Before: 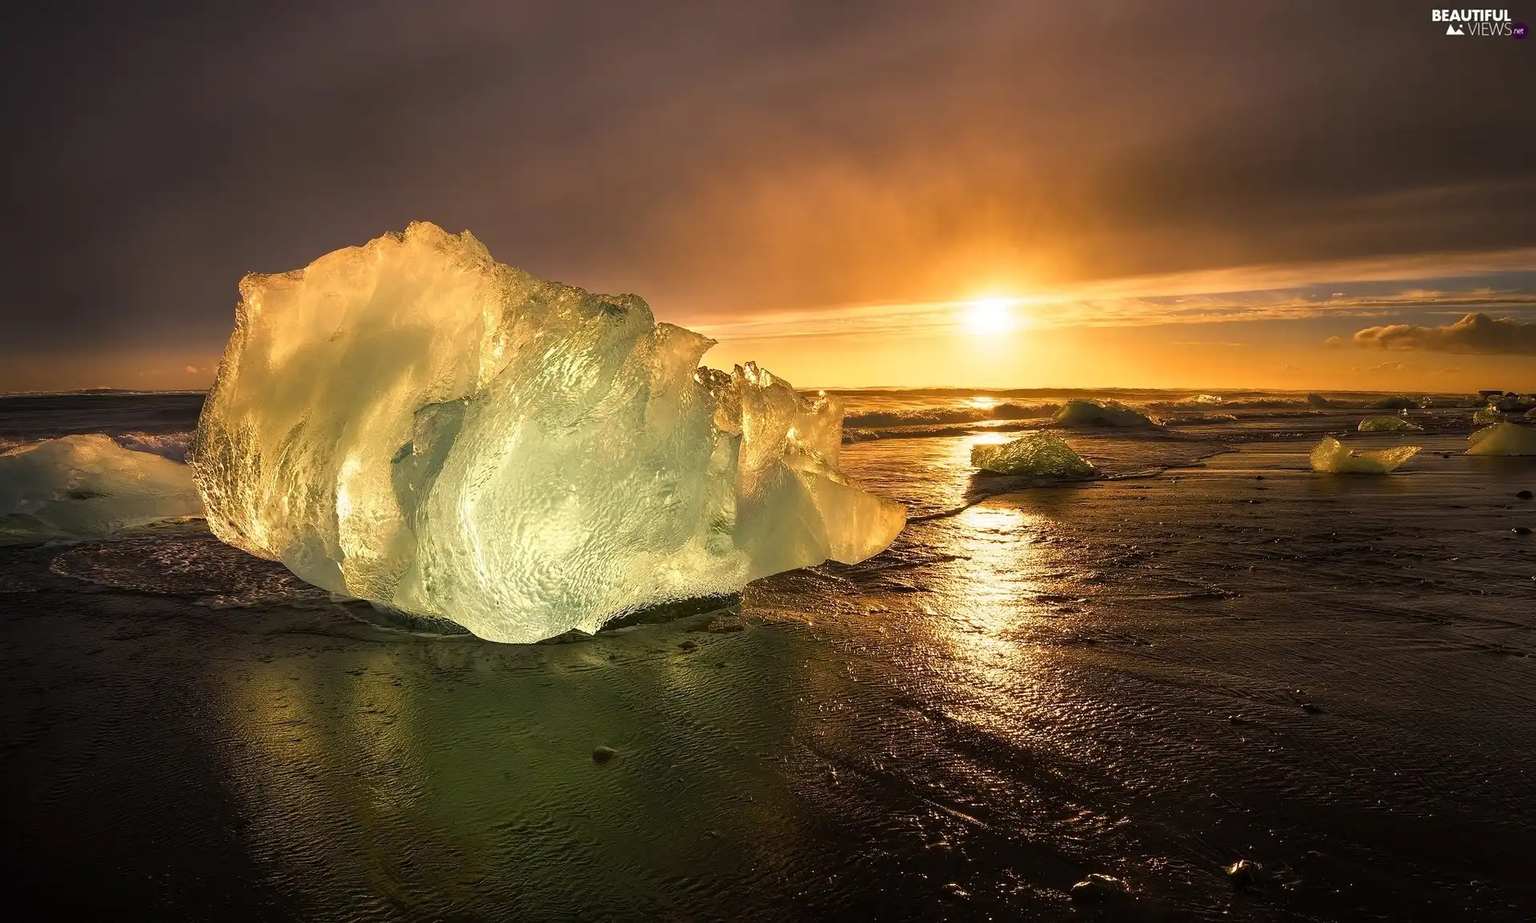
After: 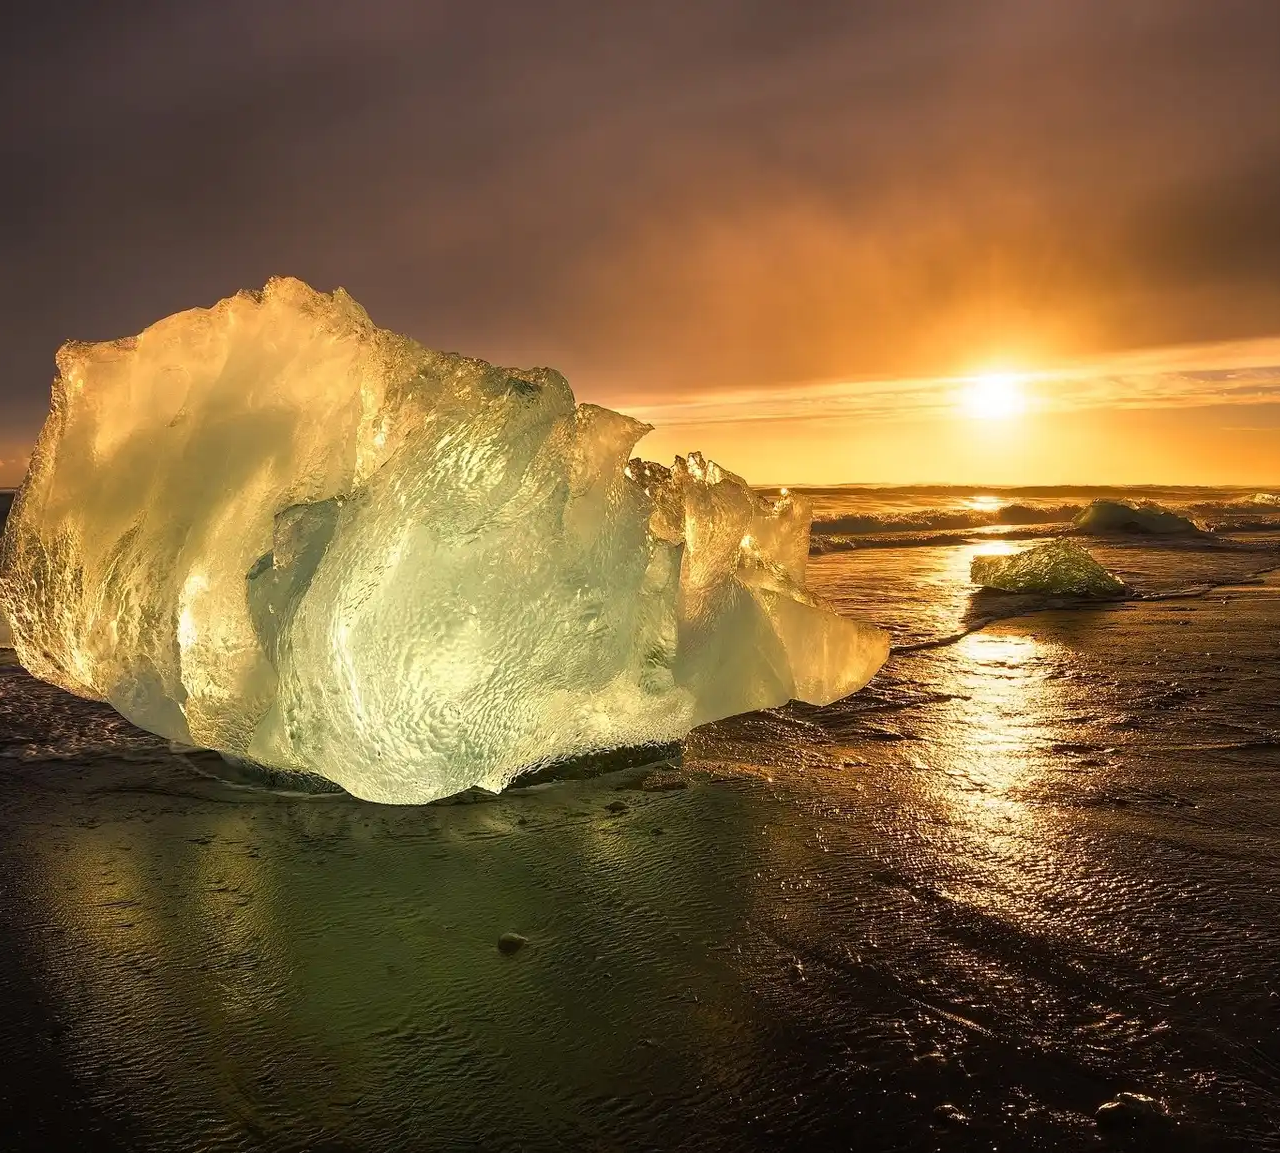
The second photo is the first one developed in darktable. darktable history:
crop and rotate: left 12.686%, right 20.629%
color correction: highlights b* -0.061
